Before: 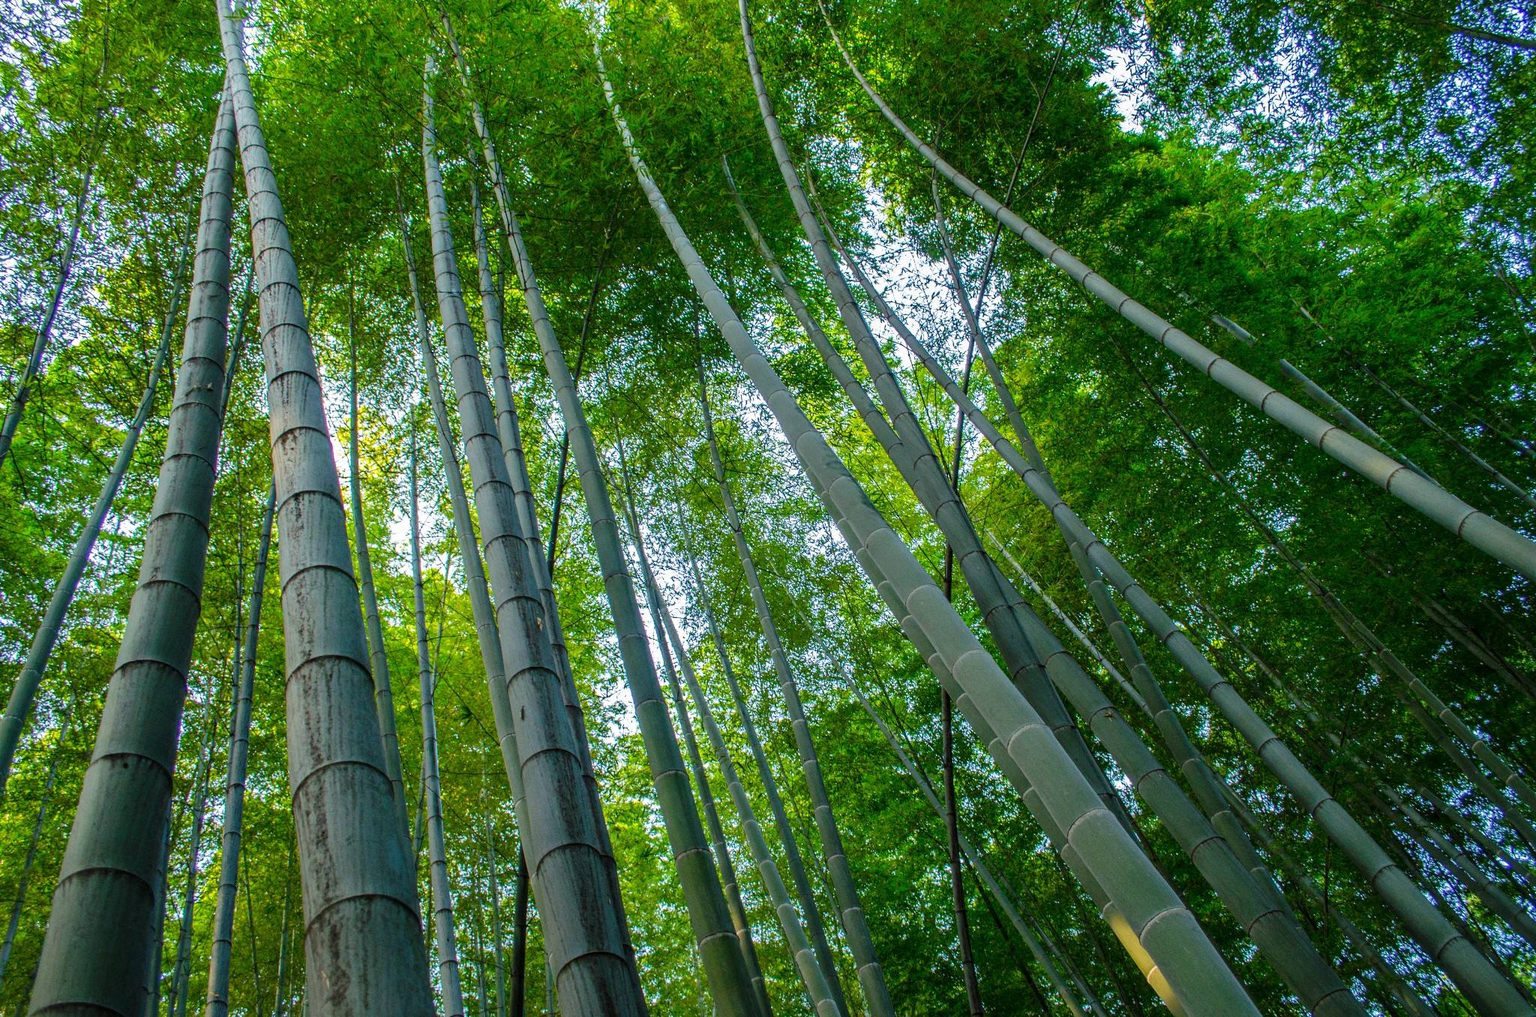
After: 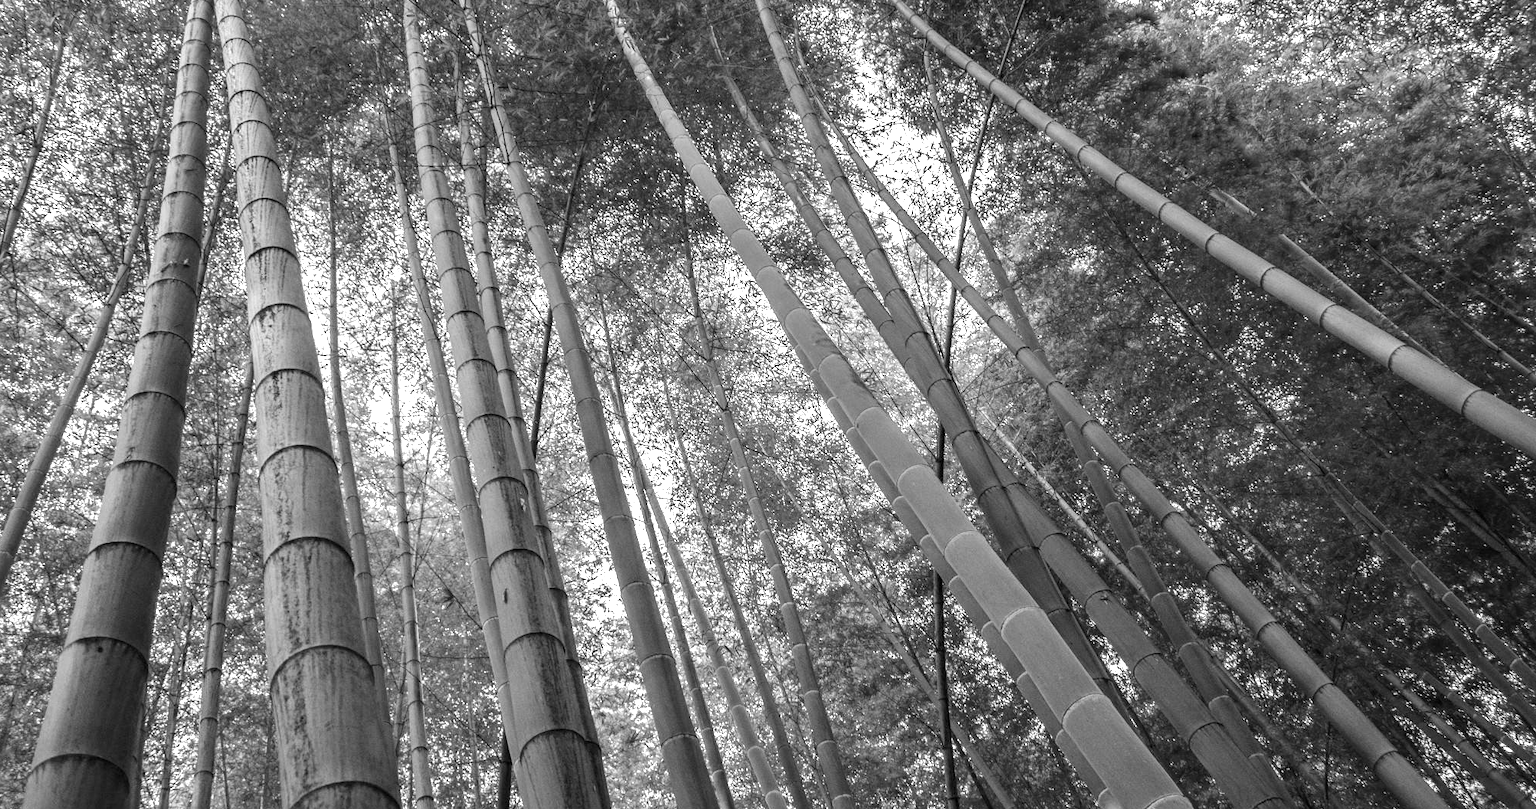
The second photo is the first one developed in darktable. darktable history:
monochrome: on, module defaults
exposure: exposure 0.722 EV, compensate highlight preservation false
crop and rotate: left 1.814%, top 12.818%, right 0.25%, bottom 9.225%
